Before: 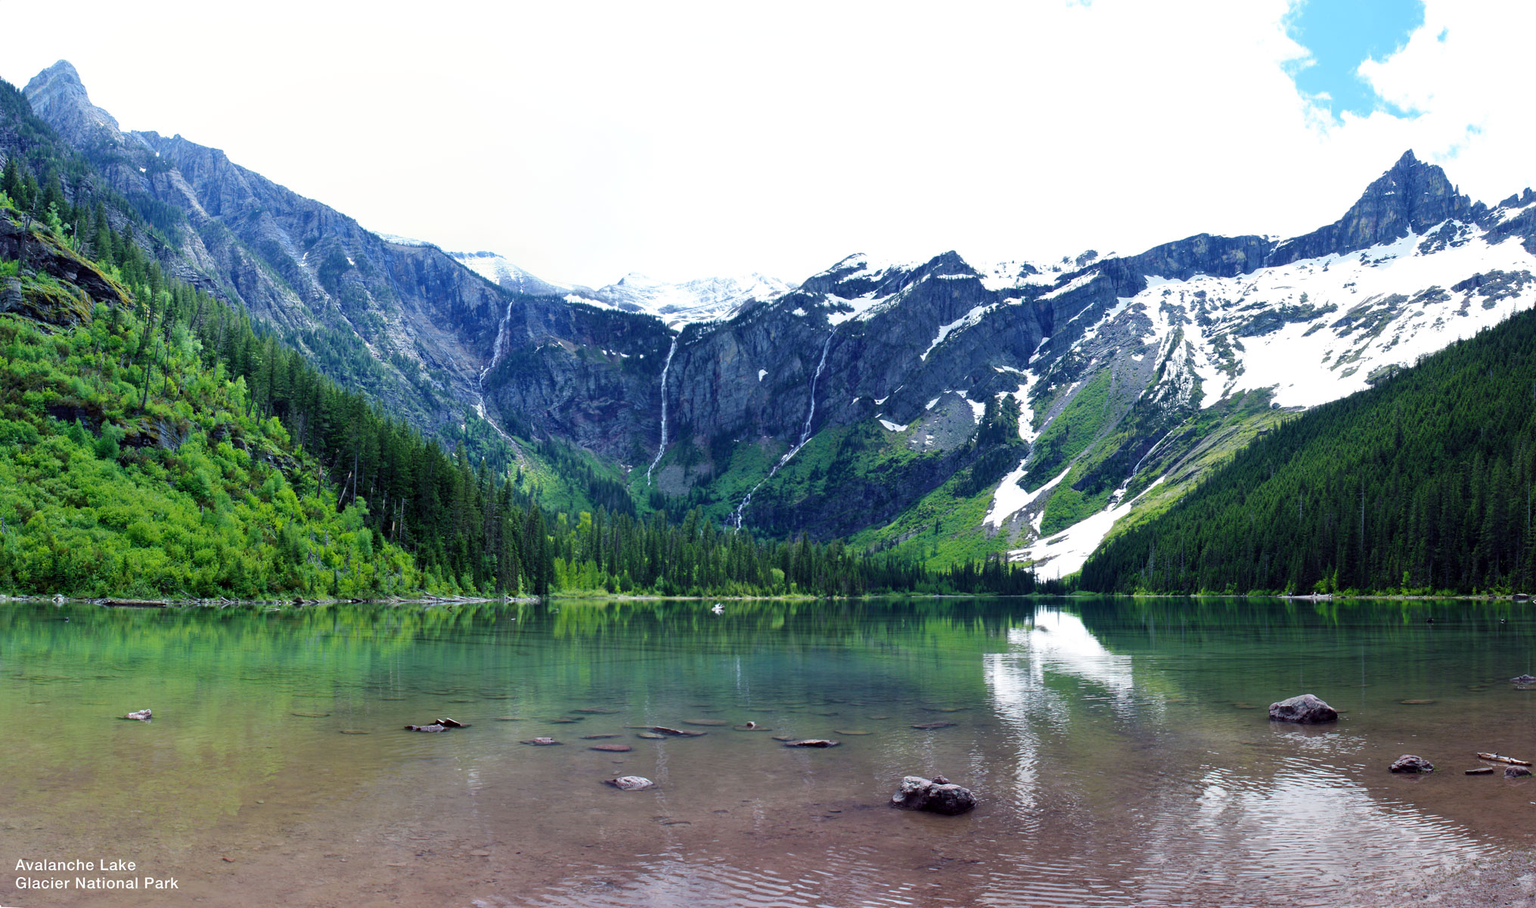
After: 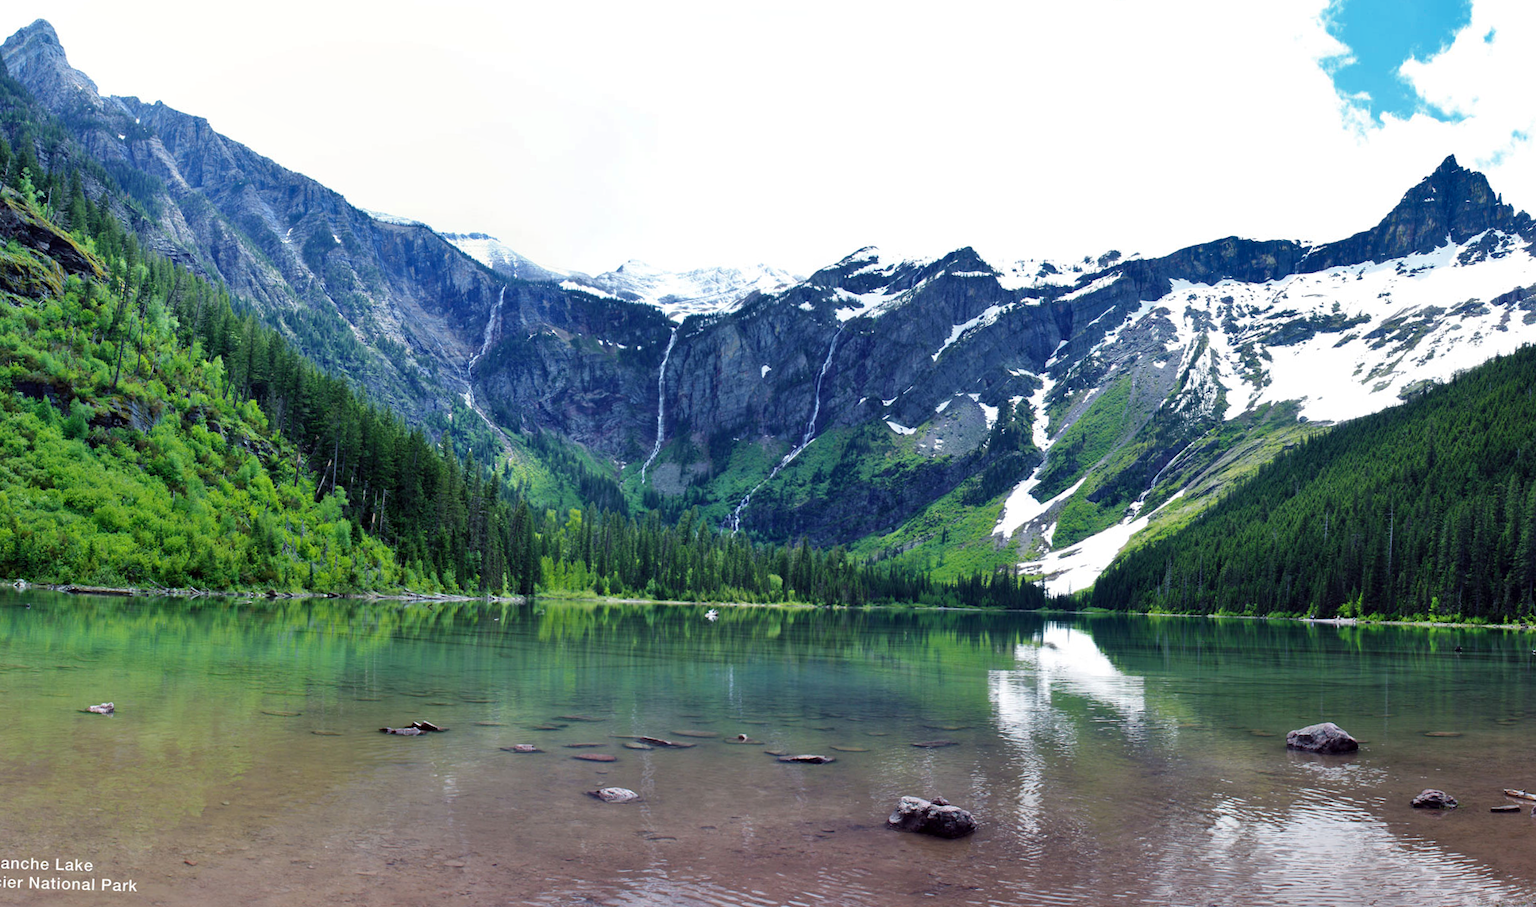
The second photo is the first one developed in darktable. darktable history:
crop and rotate: angle -1.69°
shadows and highlights: soften with gaussian
